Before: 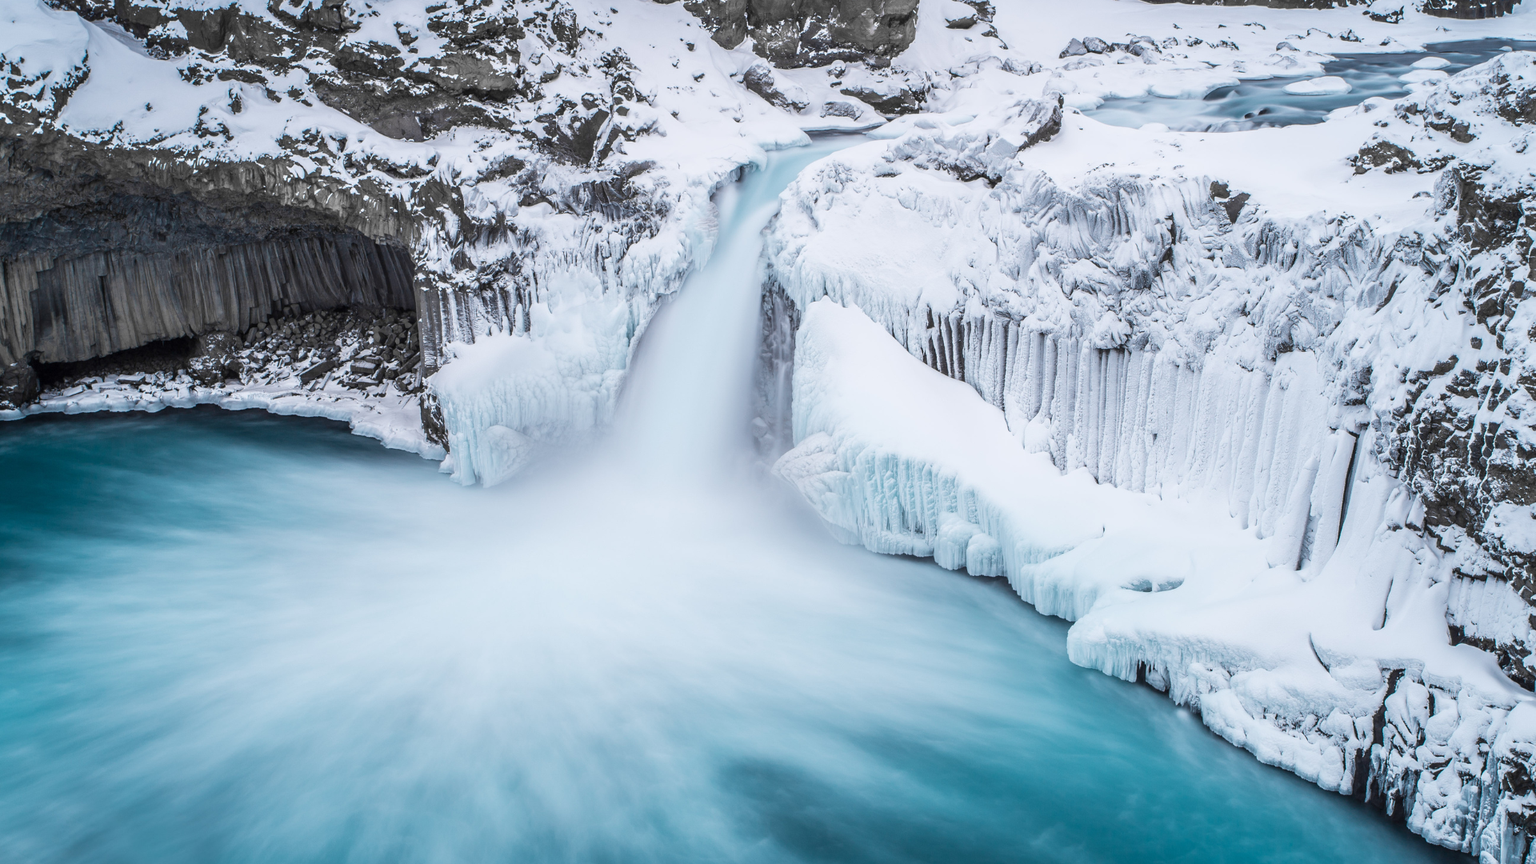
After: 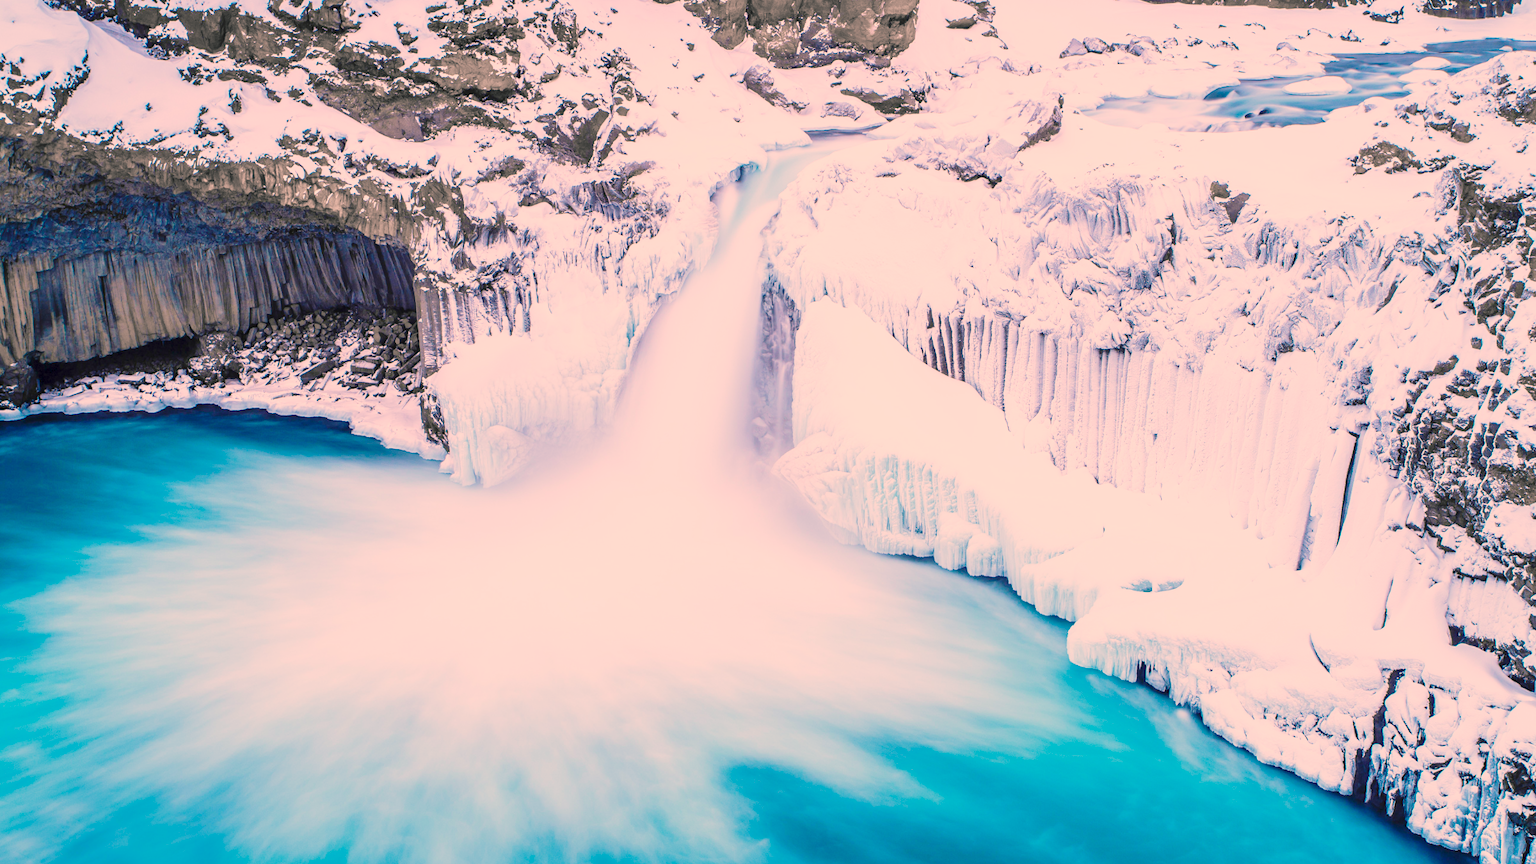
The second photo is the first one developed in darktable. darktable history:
color correction: highlights a* 21.24, highlights b* 19.63
base curve: curves: ch0 [(0, 0) (0.04, 0.03) (0.133, 0.232) (0.448, 0.748) (0.843, 0.968) (1, 1)], preserve colors none
color balance rgb: shadows lift › chroma 2.008%, shadows lift › hue 214.32°, linear chroma grading › global chroma 14.564%, perceptual saturation grading › global saturation 38.78%, perceptual saturation grading › highlights -24.978%, perceptual saturation grading › mid-tones 34.755%, perceptual saturation grading › shadows 36.186%, contrast -29.584%
